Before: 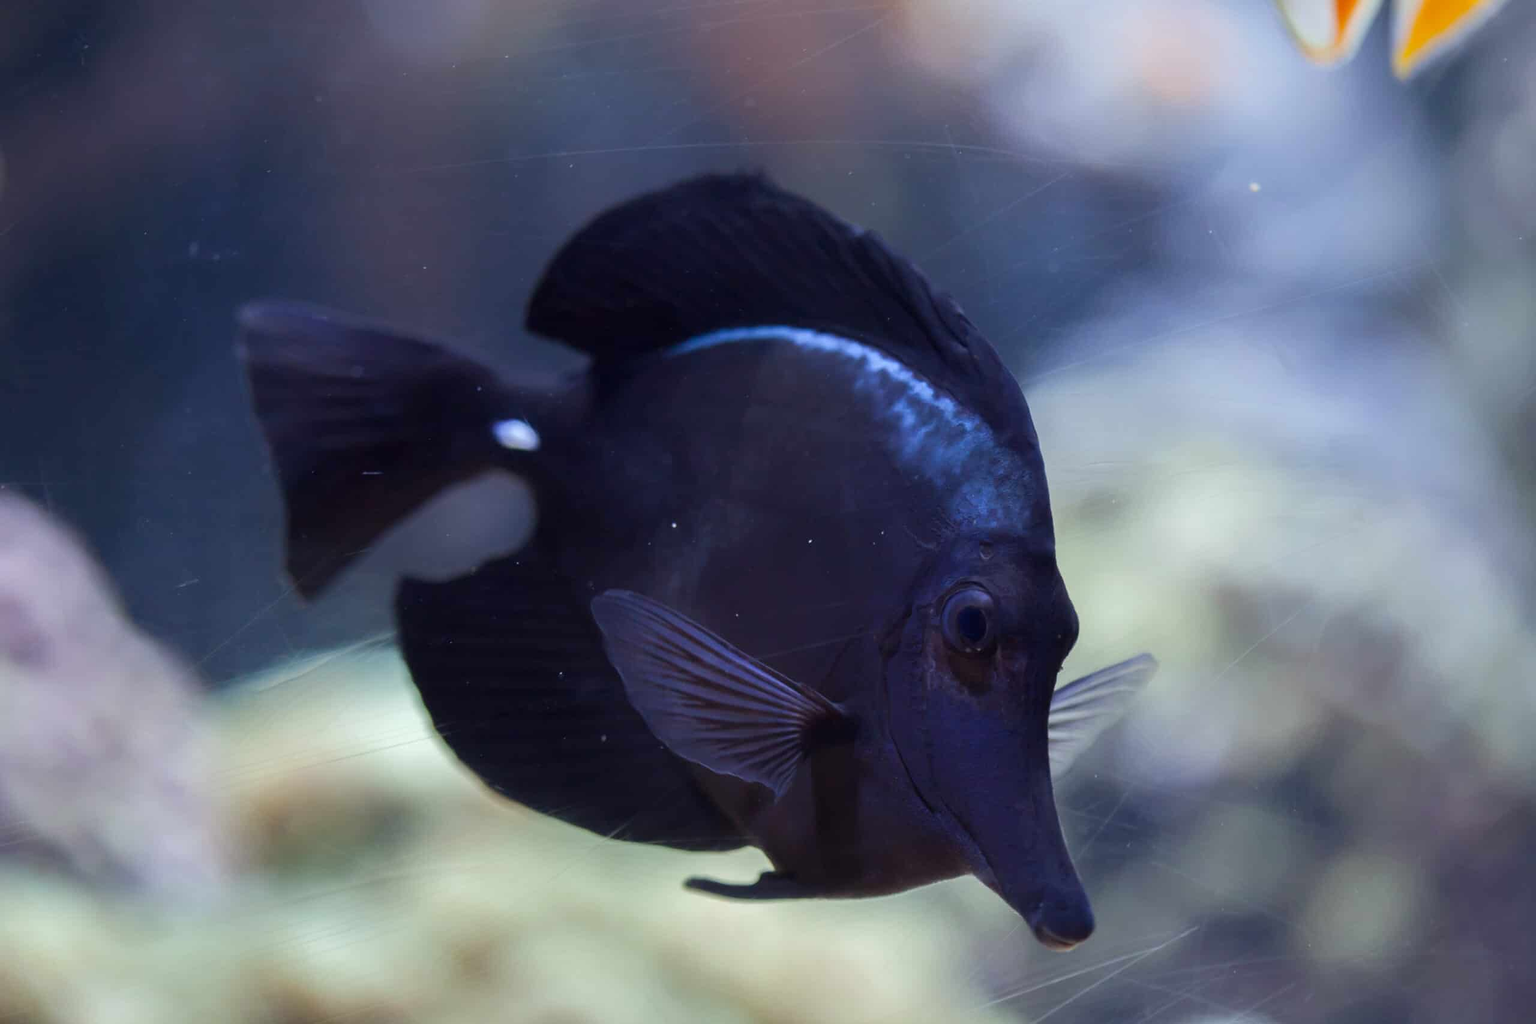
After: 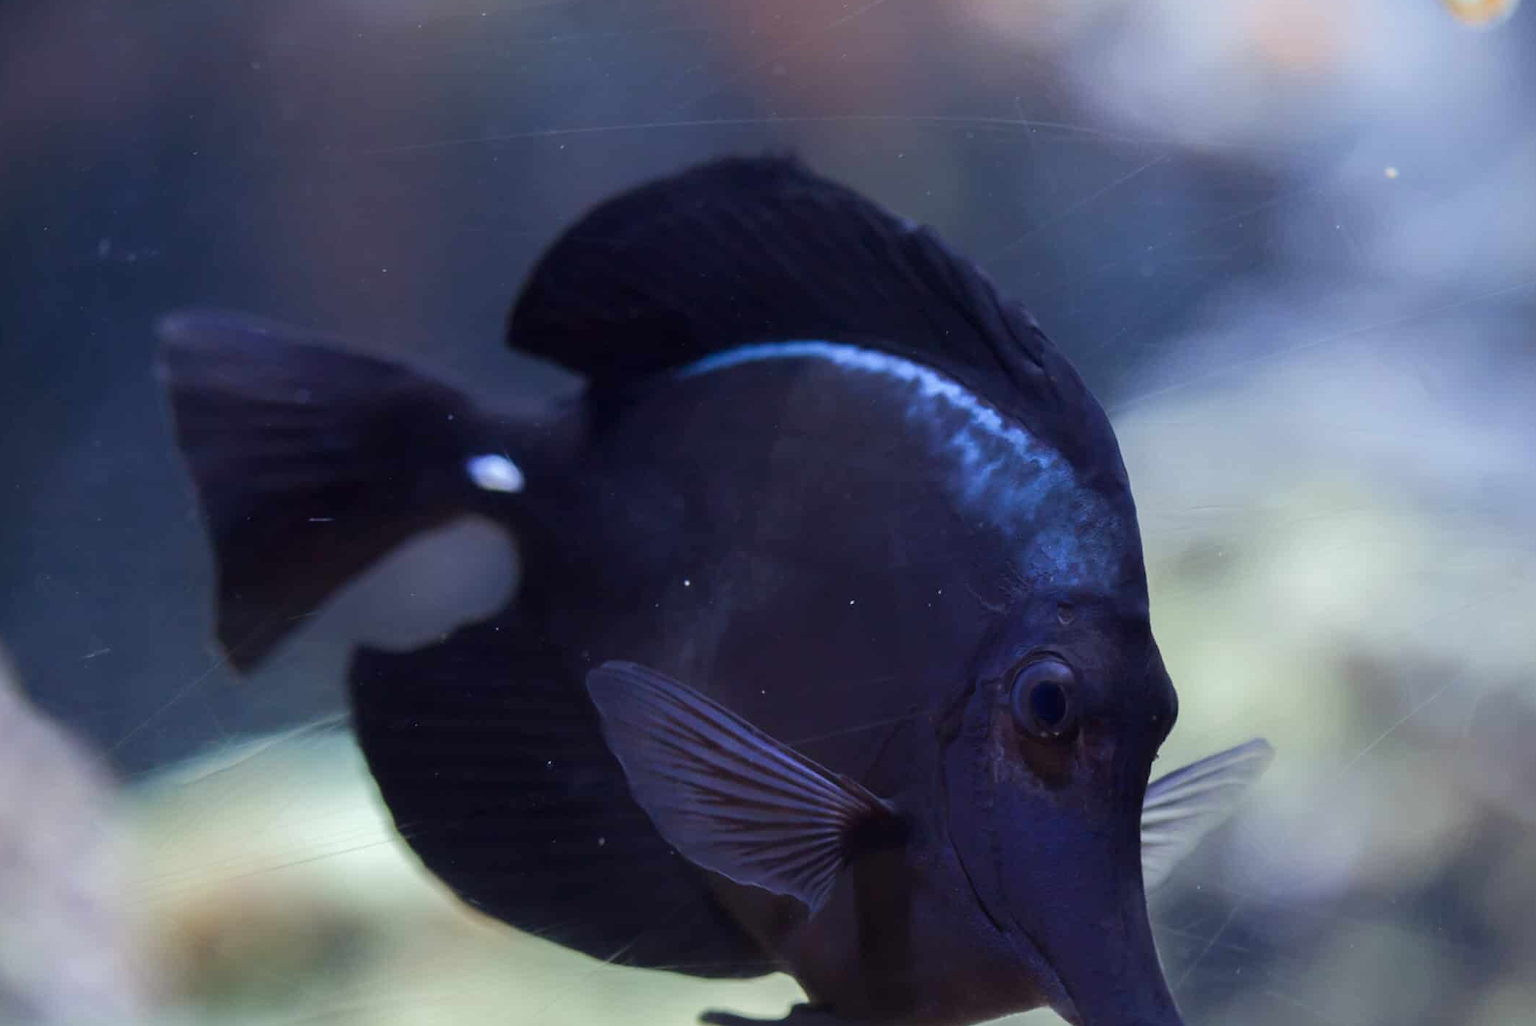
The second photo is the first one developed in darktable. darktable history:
tone equalizer: edges refinement/feathering 500, mask exposure compensation -1.57 EV, preserve details no
crop and rotate: left 7.033%, top 4.437%, right 10.525%, bottom 12.94%
